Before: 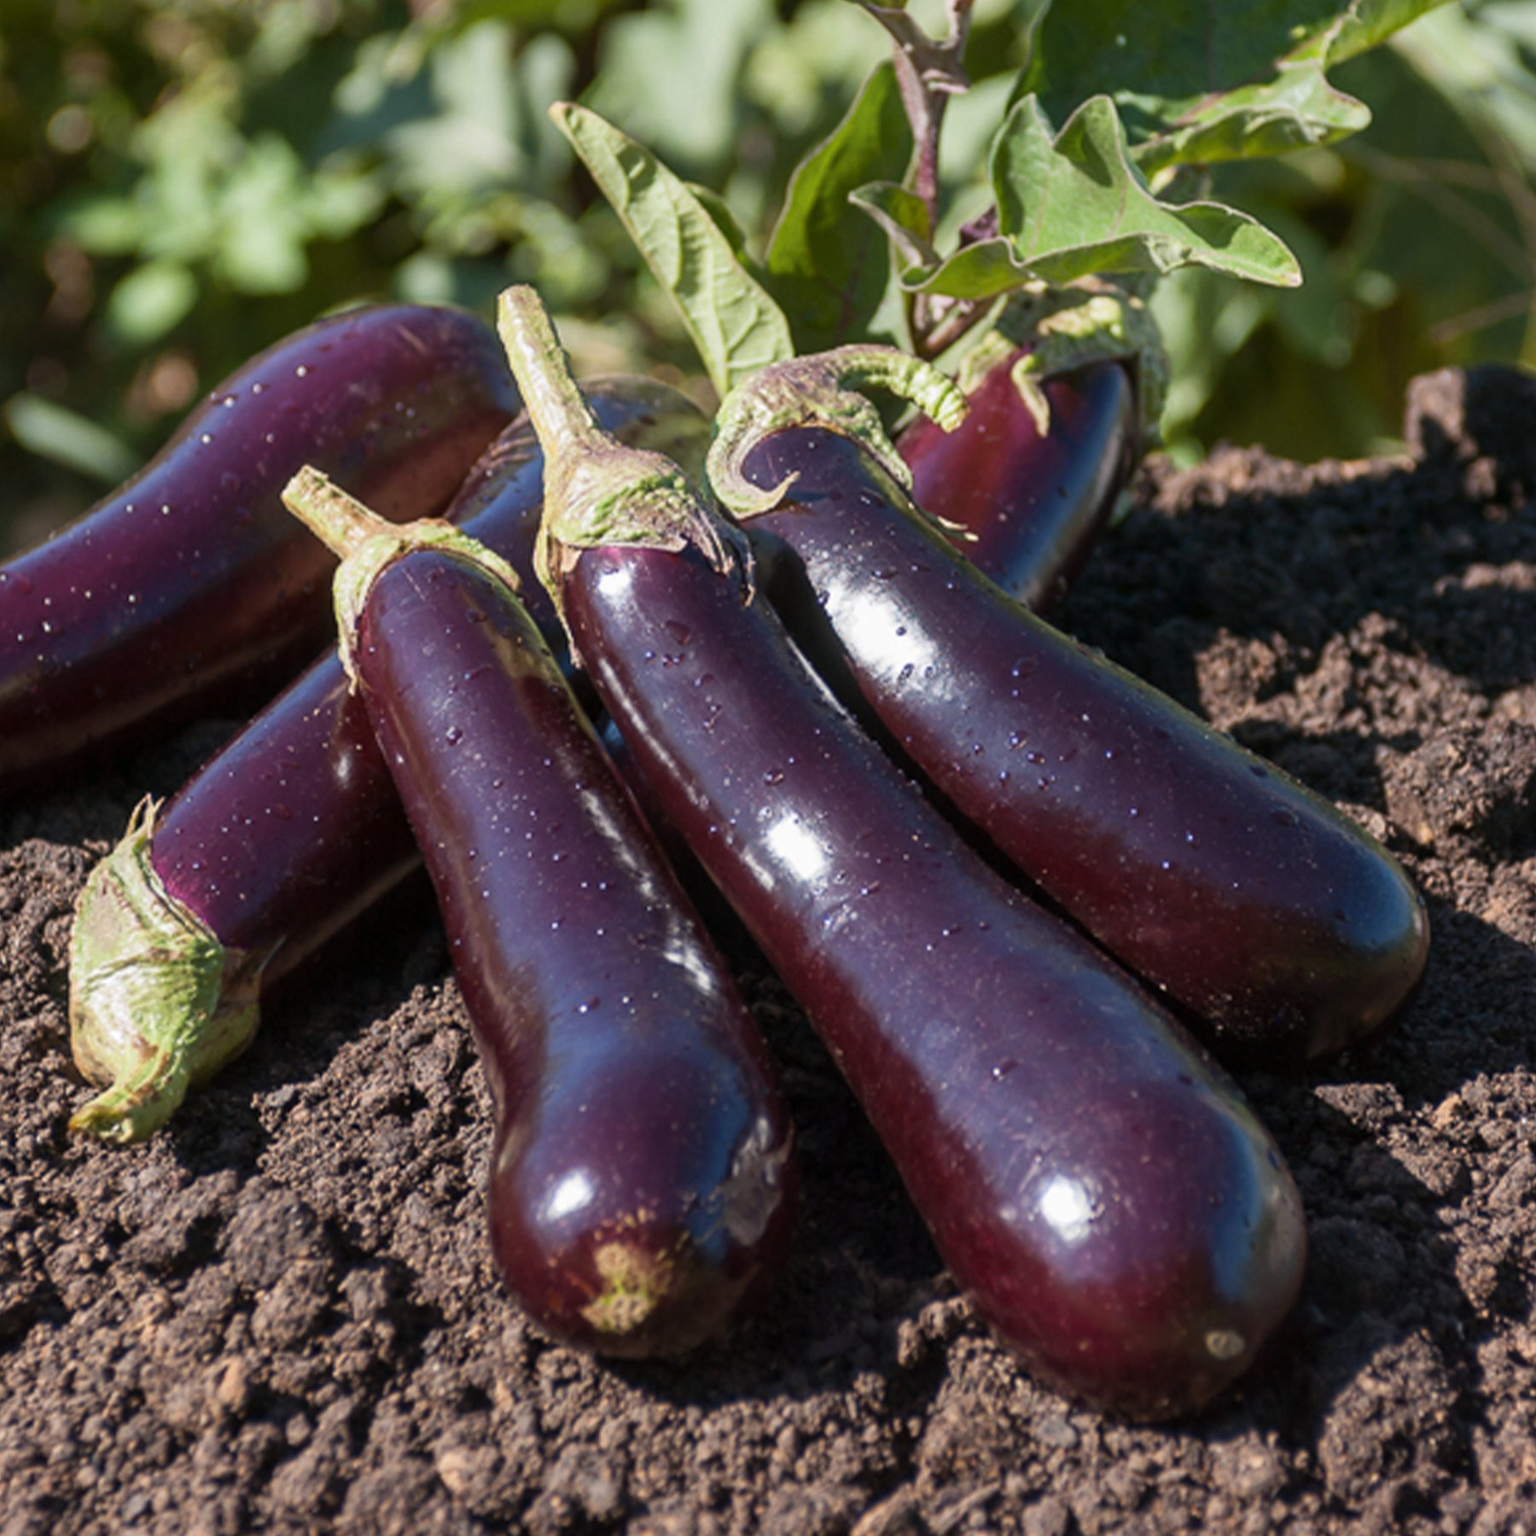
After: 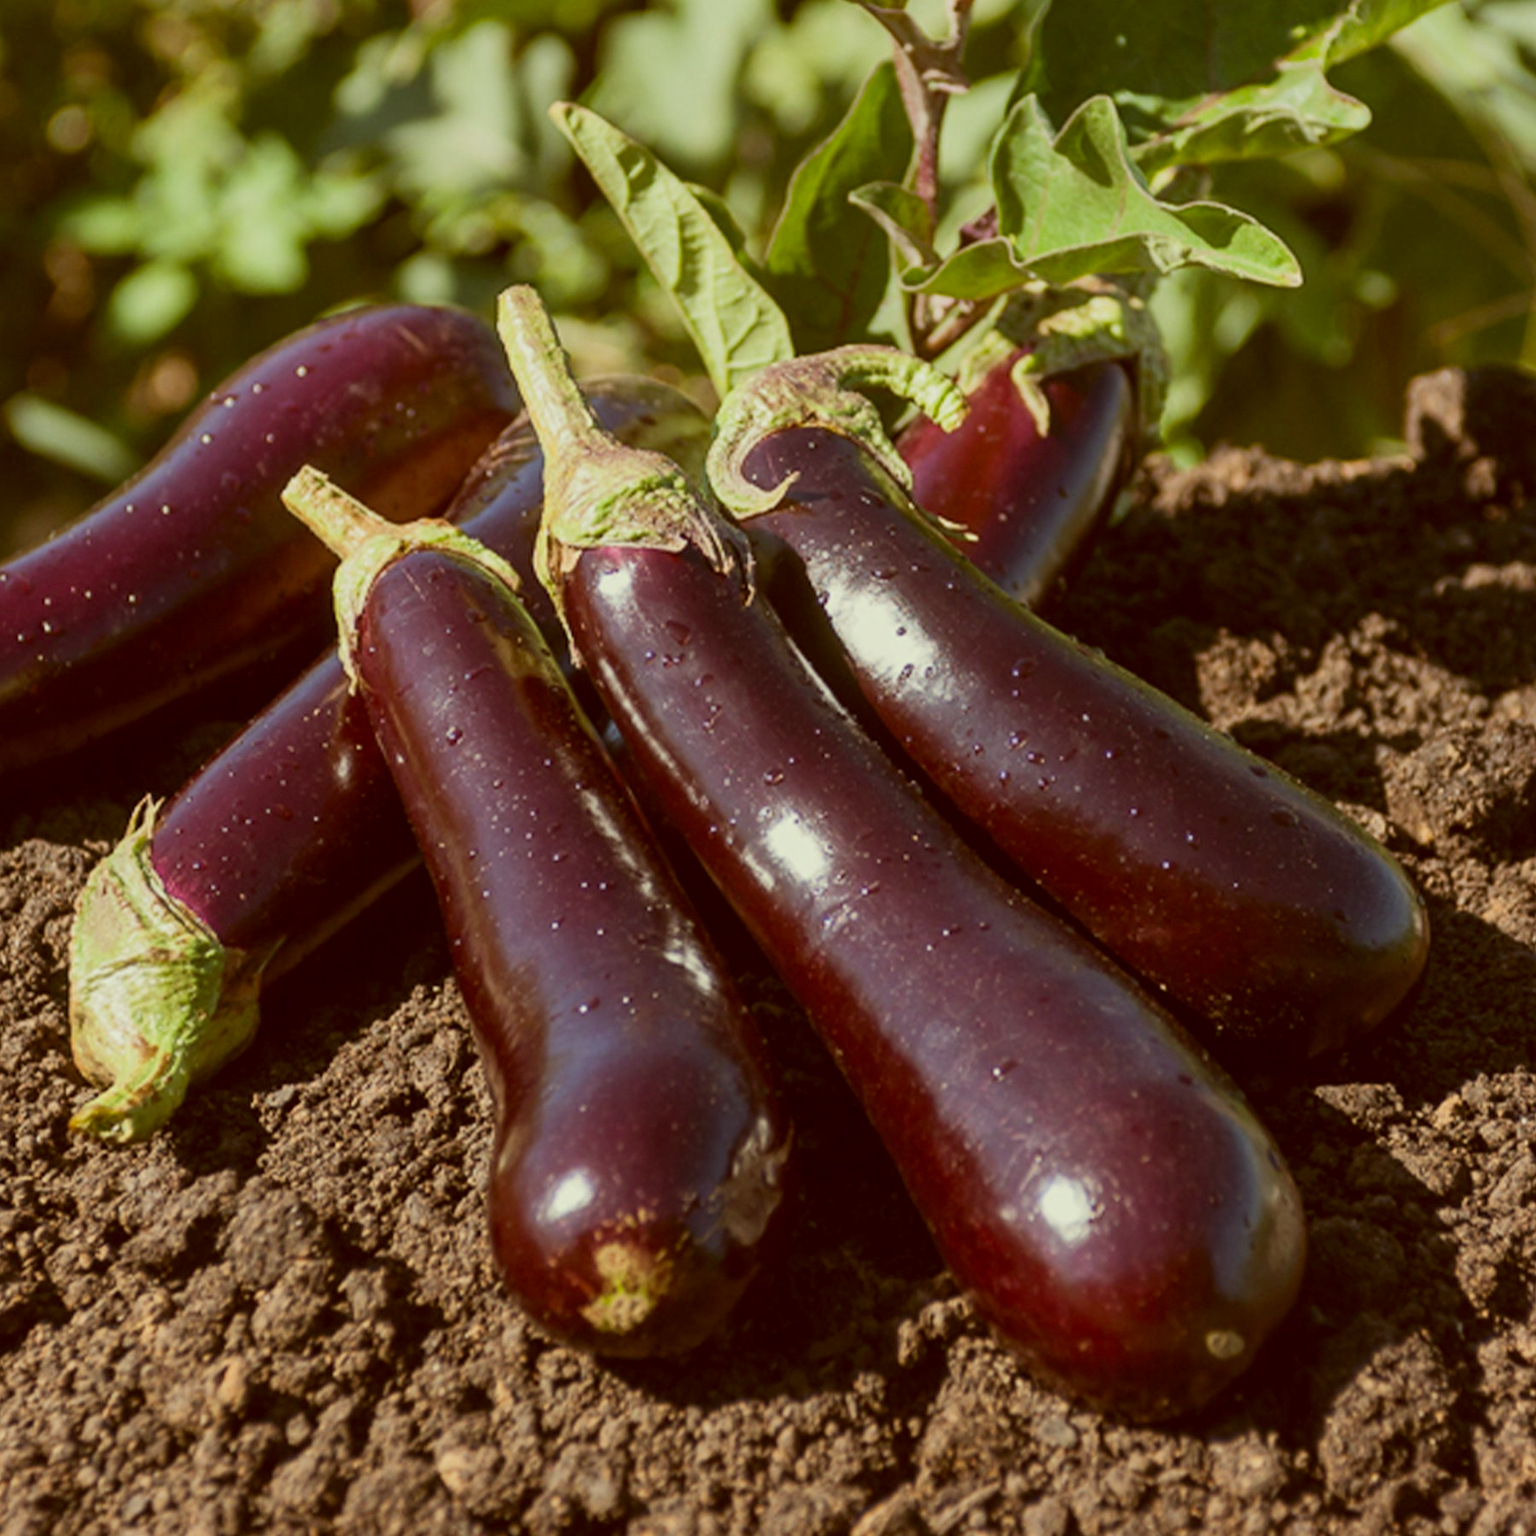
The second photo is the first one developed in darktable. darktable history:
tone equalizer: -8 EV -0.002 EV, -7 EV 0.003 EV, -6 EV -0.041 EV, -5 EV 0.012 EV, -4 EV -0.008 EV, -3 EV 0.019 EV, -2 EV -0.087 EV, -1 EV -0.288 EV, +0 EV -0.606 EV, edges refinement/feathering 500, mask exposure compensation -1.57 EV, preserve details no
color correction: highlights a* -6.29, highlights b* 9.14, shadows a* 10.66, shadows b* 23.85
